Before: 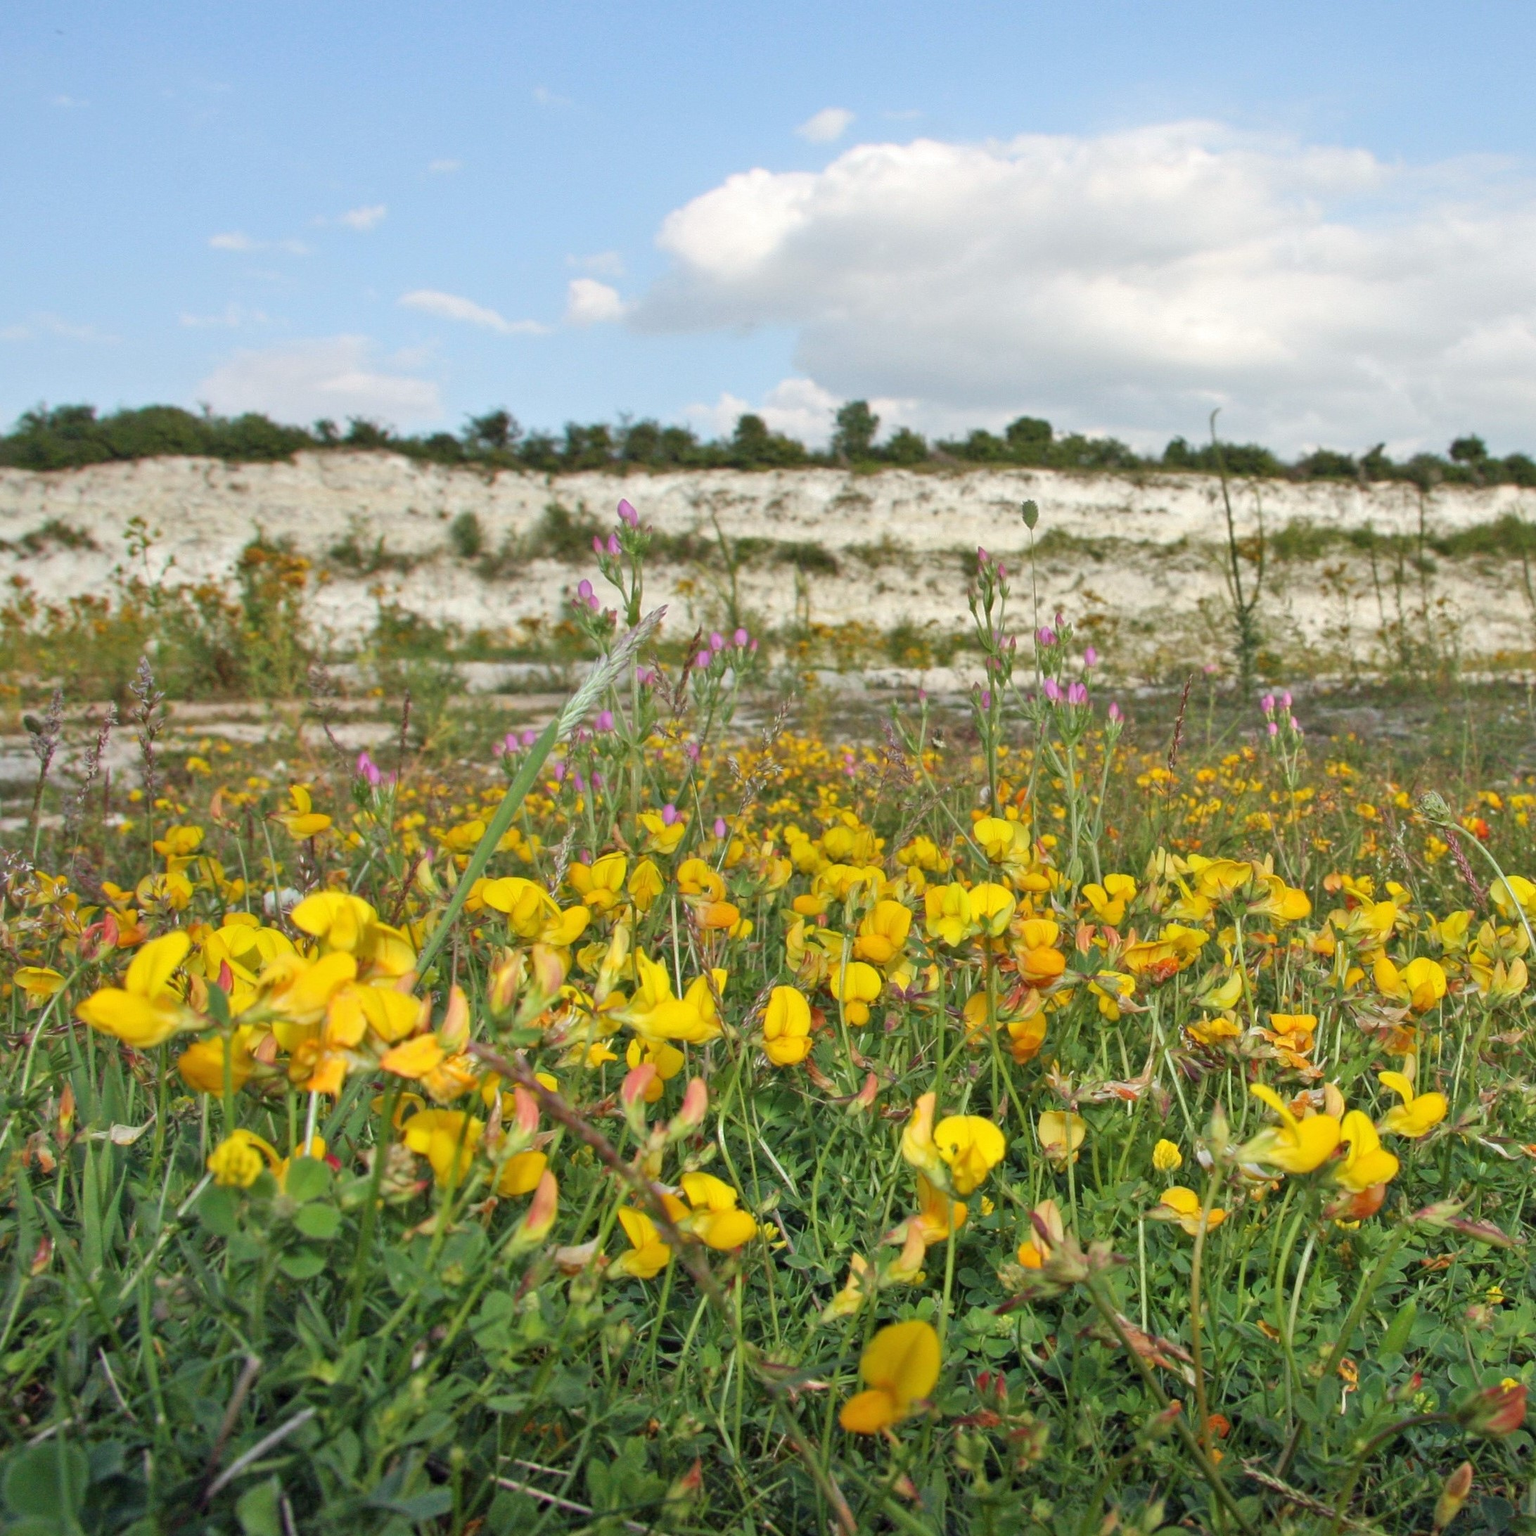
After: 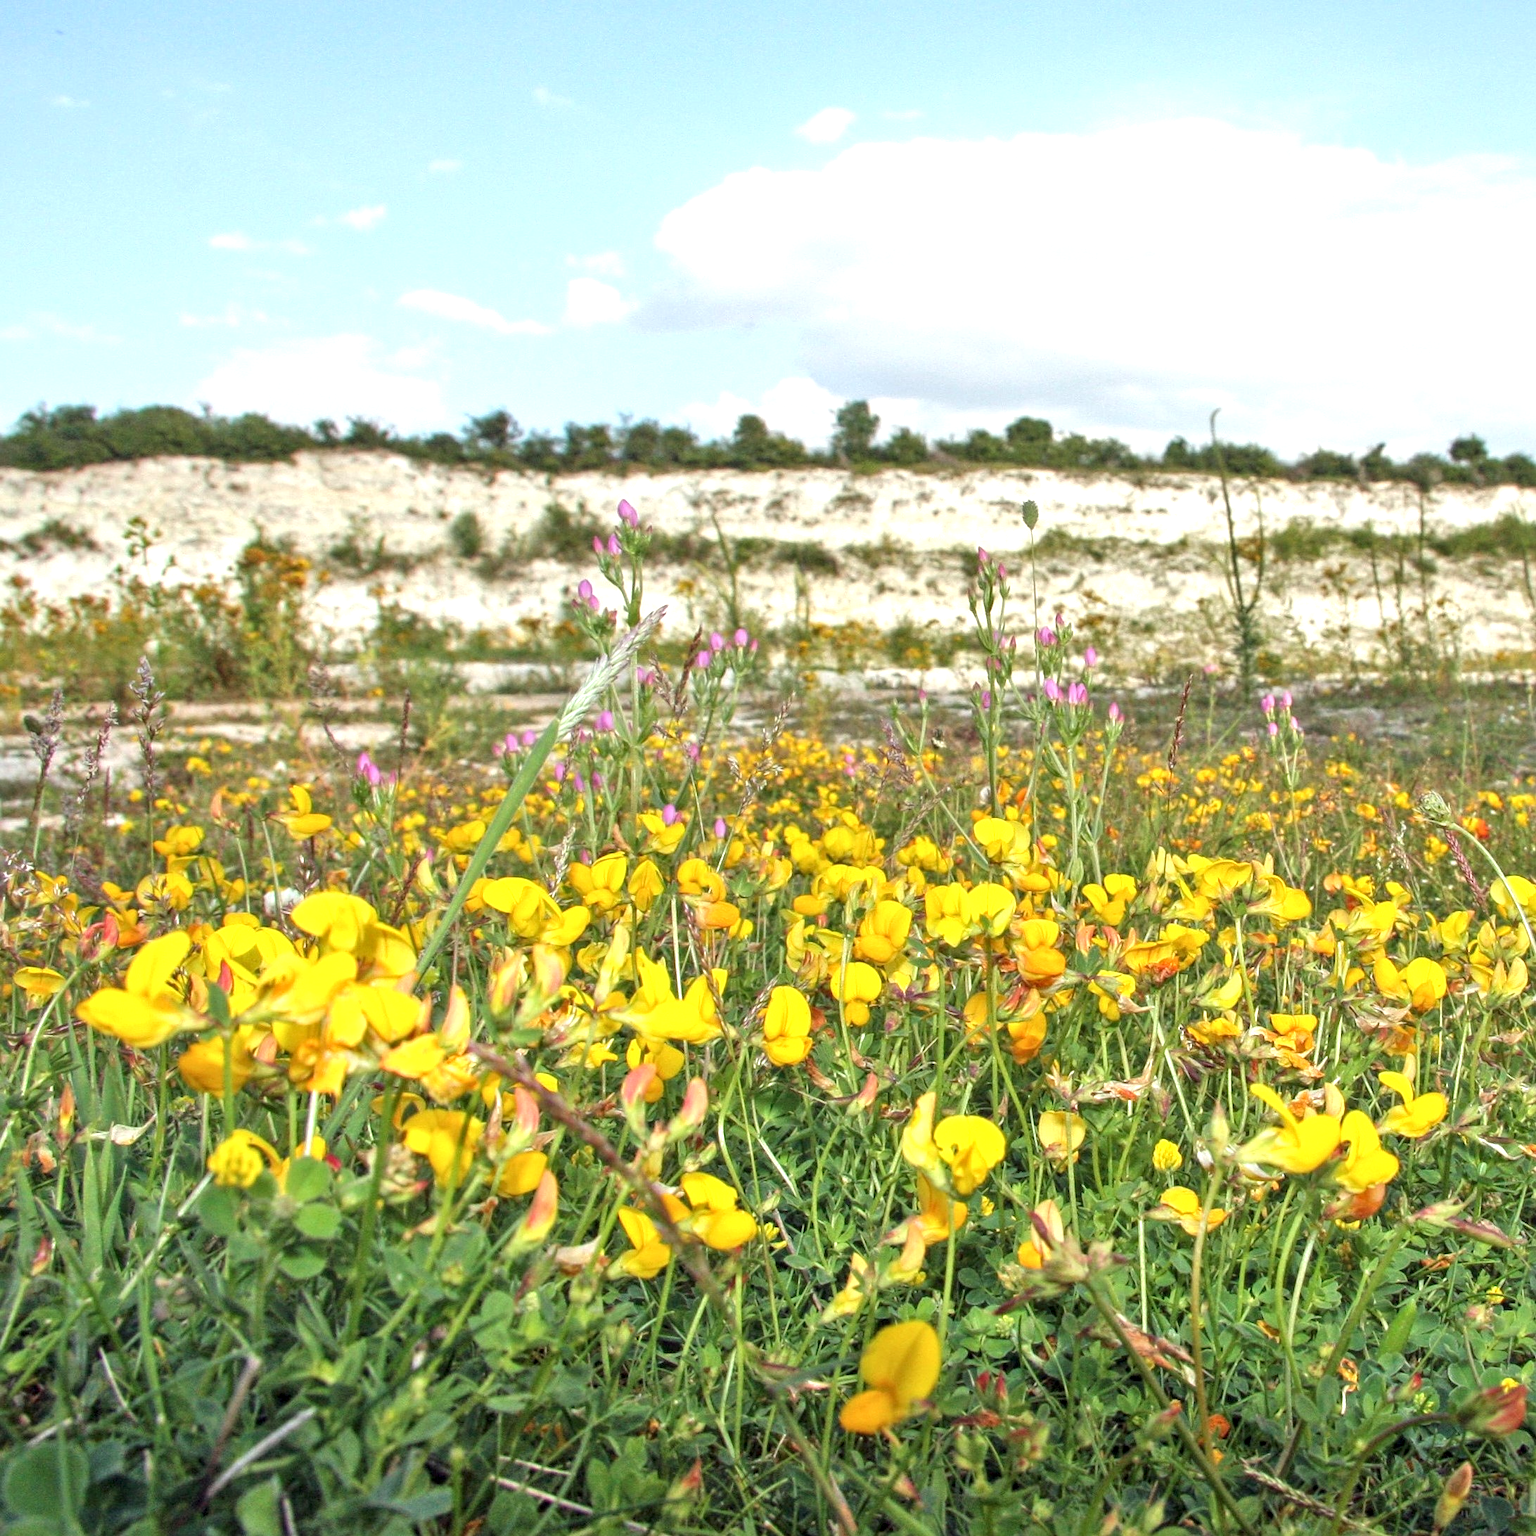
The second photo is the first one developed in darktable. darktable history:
exposure: black level correction 0, exposure 0.694 EV, compensate exposure bias true, compensate highlight preservation false
local contrast: on, module defaults
sharpen: amount 0.207
